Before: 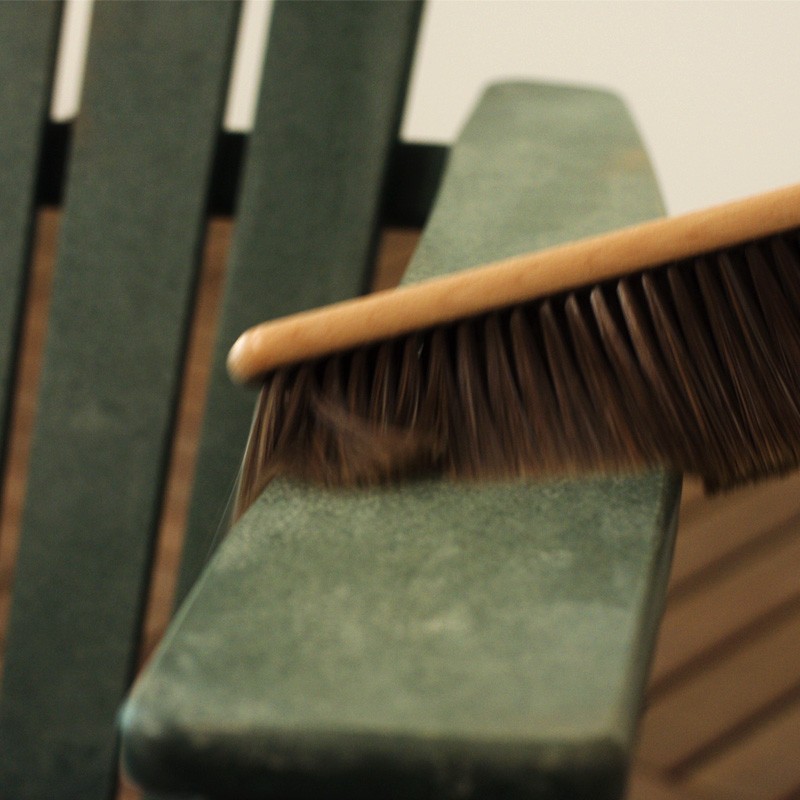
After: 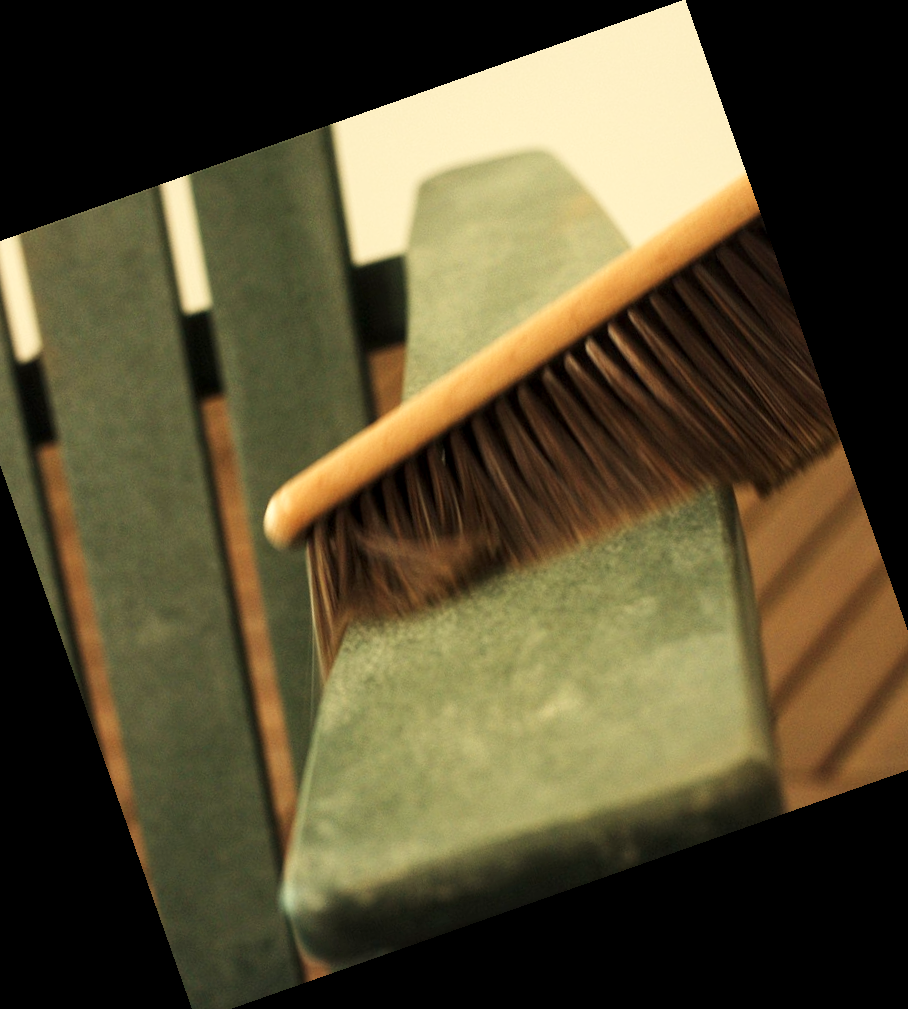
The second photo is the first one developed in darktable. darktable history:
crop and rotate: angle 19.43°, left 6.812%, right 4.125%, bottom 1.087%
white balance: red 1.08, blue 0.791
base curve: curves: ch0 [(0, 0) (0.204, 0.334) (0.55, 0.733) (1, 1)], preserve colors none
local contrast: highlights 100%, shadows 100%, detail 120%, midtone range 0.2
